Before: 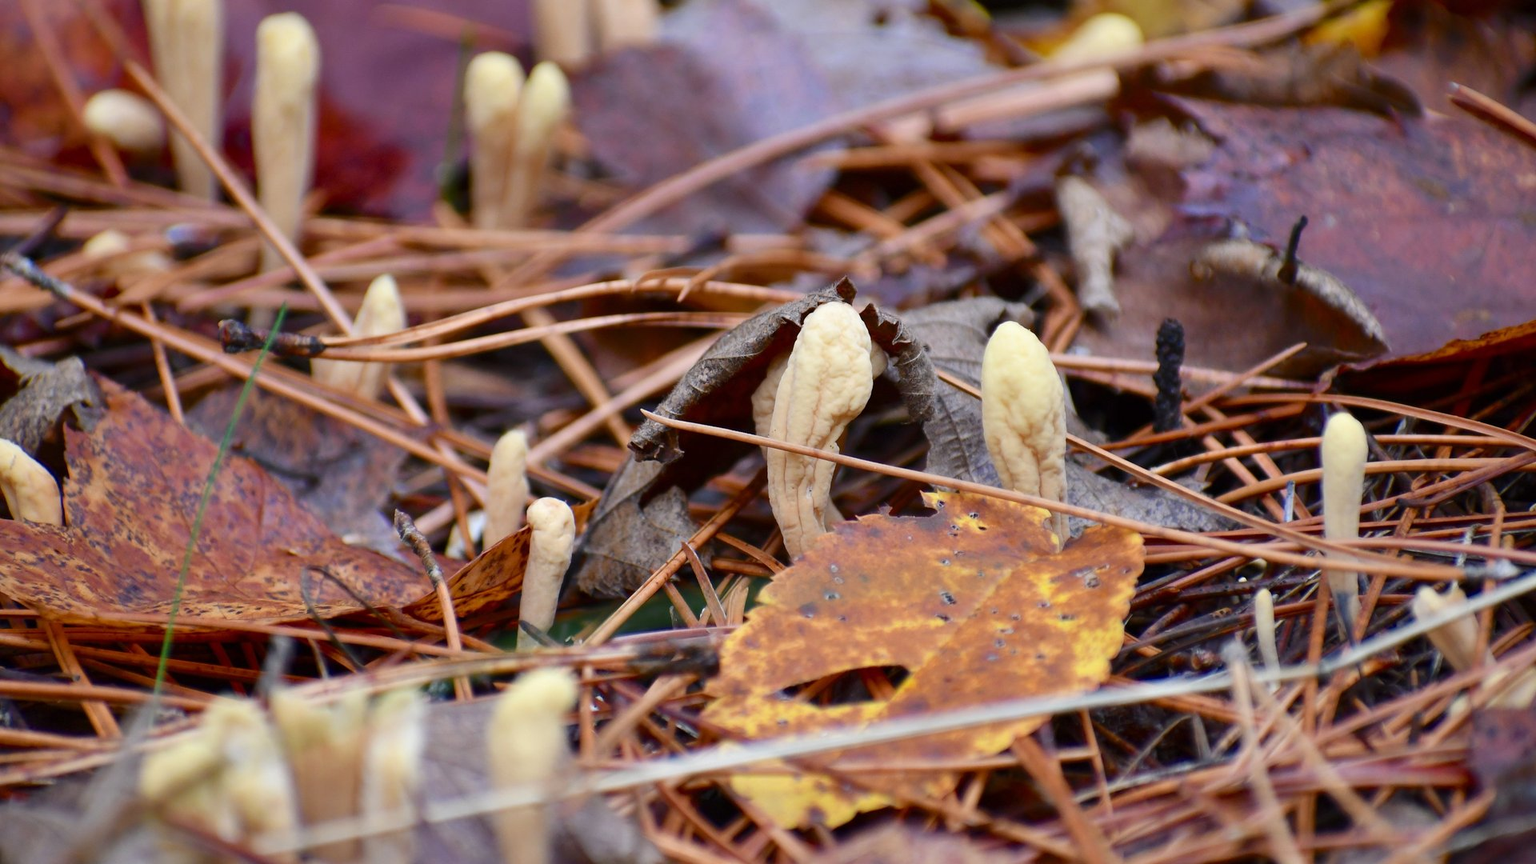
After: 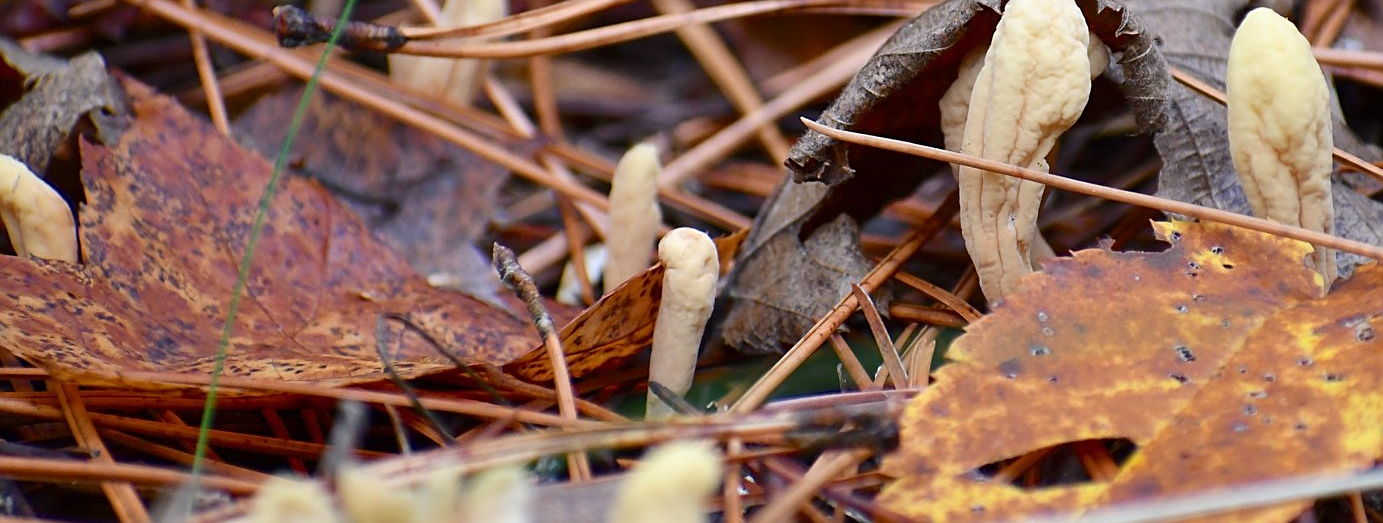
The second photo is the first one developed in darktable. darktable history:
crop: top 36.498%, right 27.964%, bottom 14.995%
sharpen: on, module defaults
